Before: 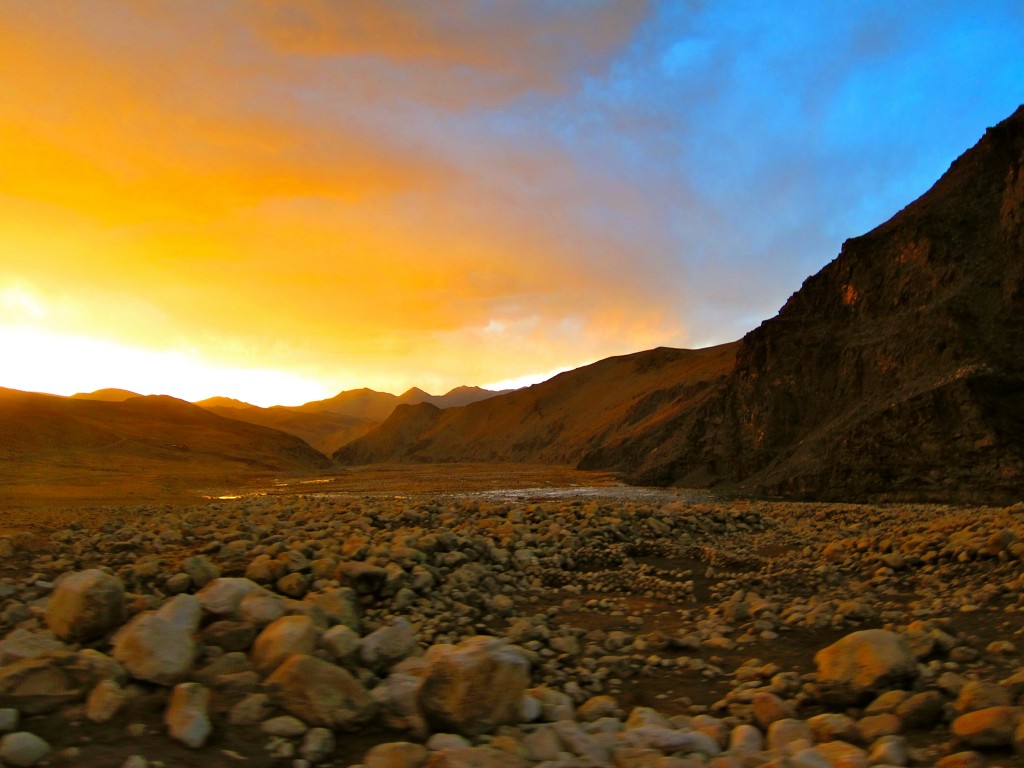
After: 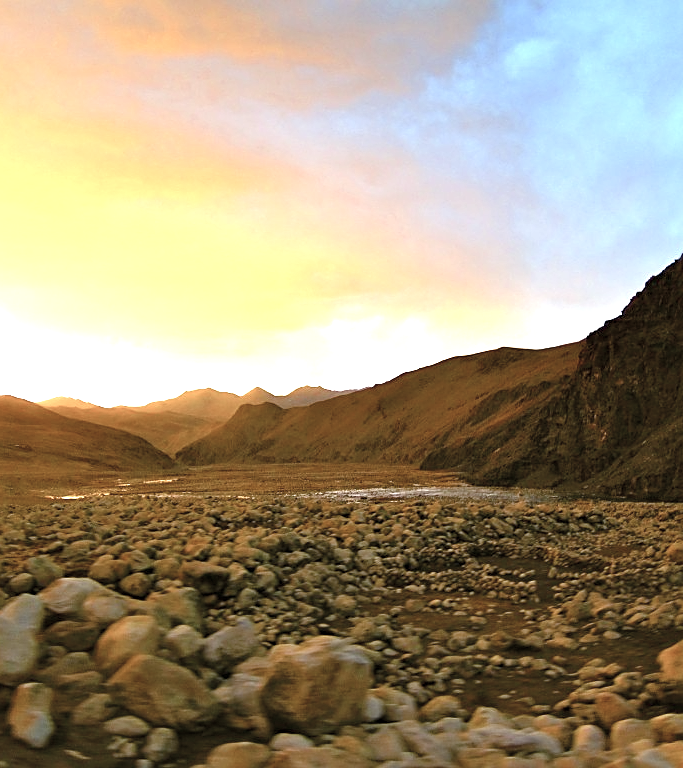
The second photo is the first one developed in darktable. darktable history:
crop: left 15.374%, right 17.866%
color zones: curves: ch1 [(0, 0.292) (0.001, 0.292) (0.2, 0.264) (0.4, 0.248) (0.6, 0.248) (0.8, 0.264) (0.999, 0.292) (1, 0.292)]
sharpen: on, module defaults
color balance rgb: perceptual saturation grading › global saturation 0.245%, perceptual saturation grading › mid-tones 6.405%, perceptual saturation grading › shadows 72.267%
exposure: black level correction 0, exposure 1.2 EV, compensate exposure bias true, compensate highlight preservation false
